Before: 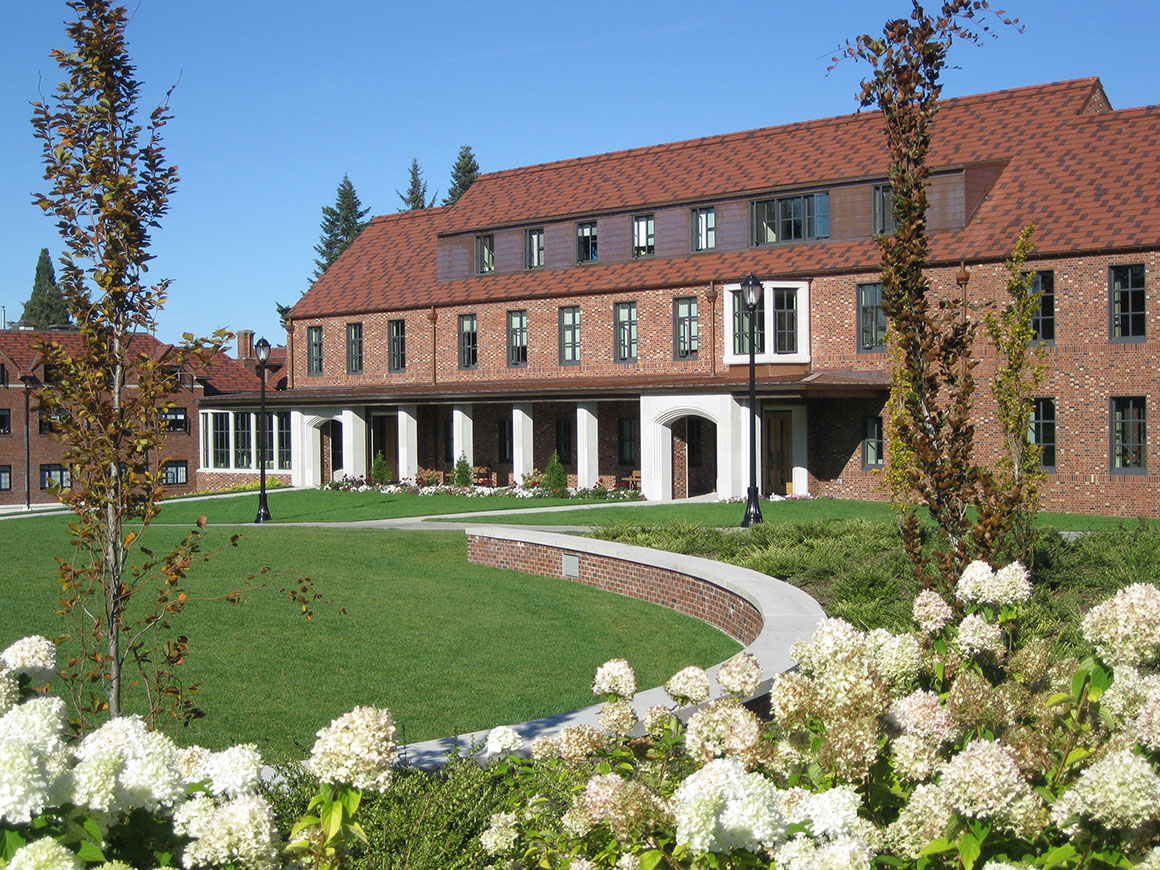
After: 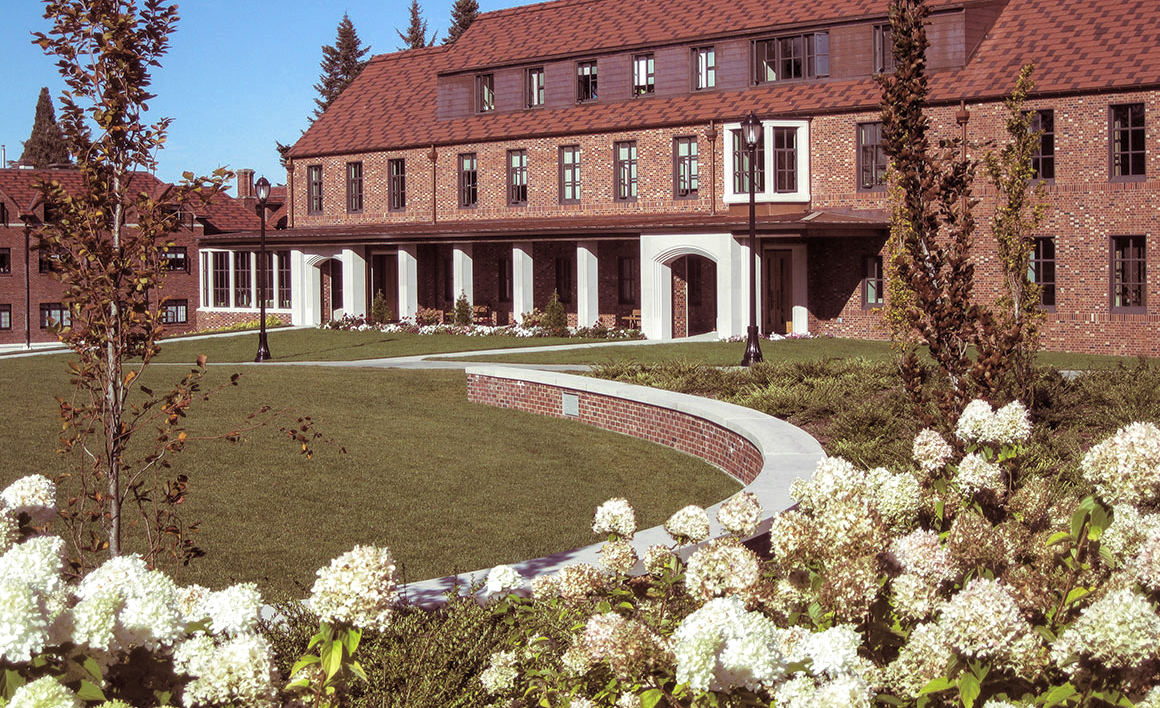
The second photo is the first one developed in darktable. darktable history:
local contrast: on, module defaults
split-toning: on, module defaults
crop and rotate: top 18.507%
